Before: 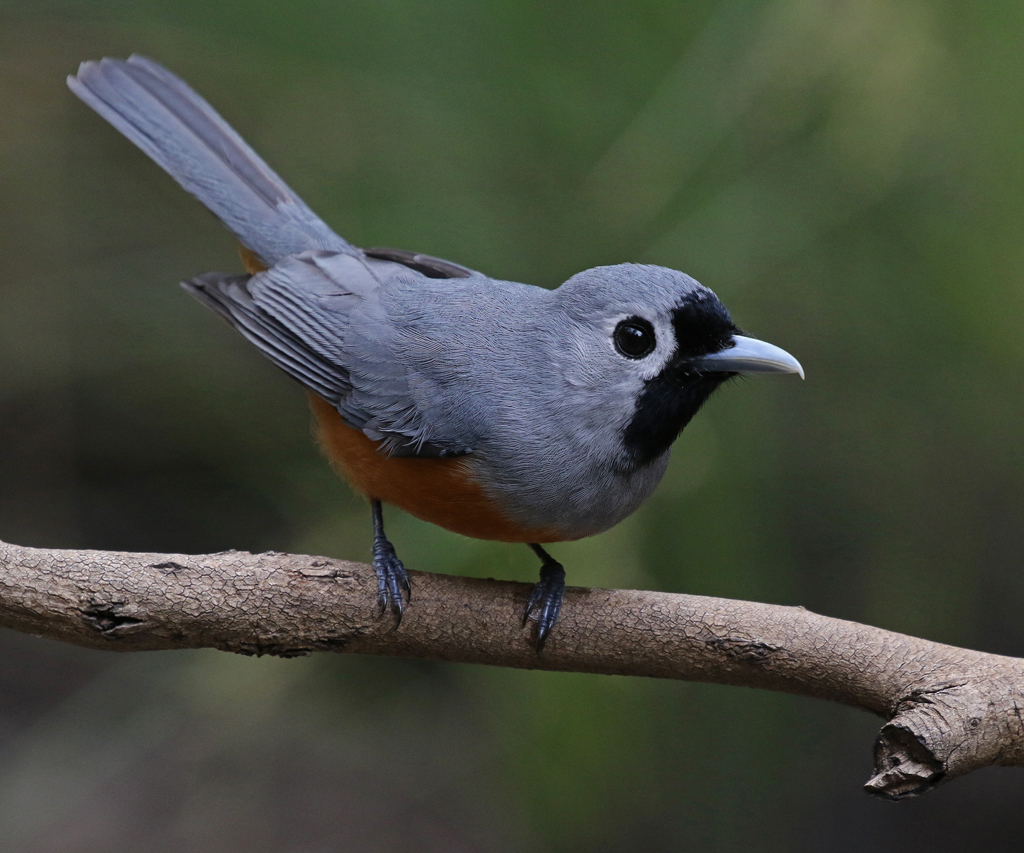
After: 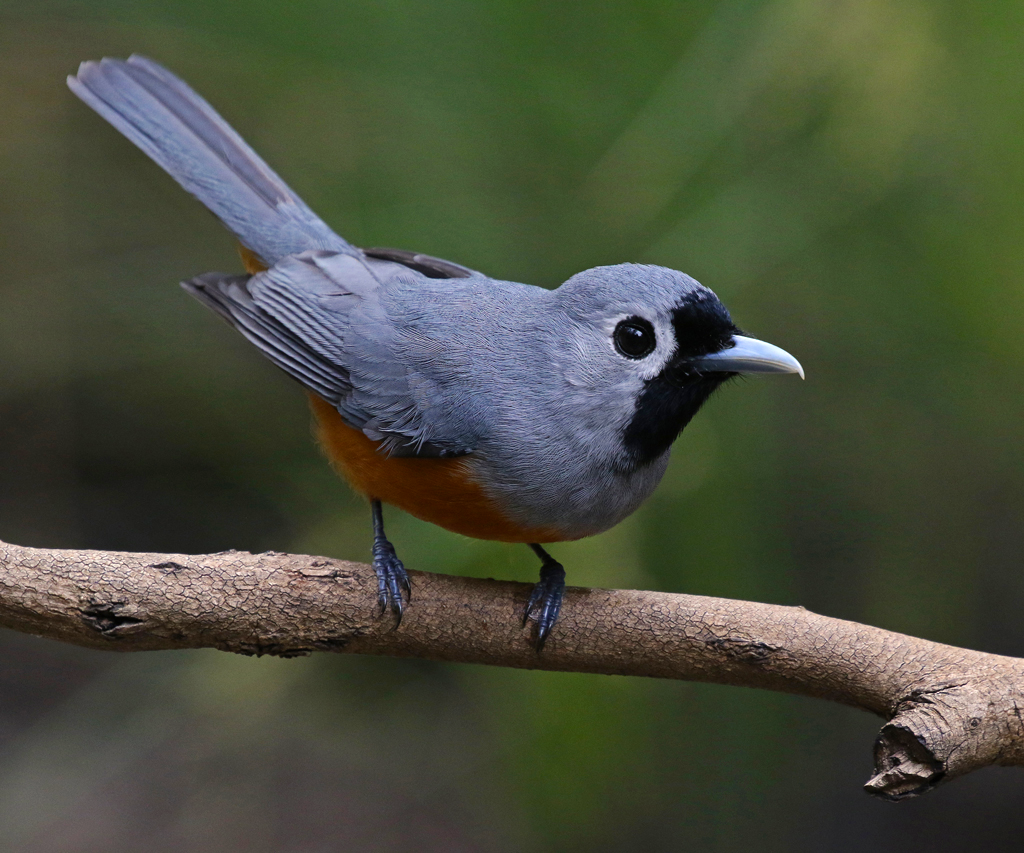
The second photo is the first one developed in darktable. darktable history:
color balance rgb: highlights gain › chroma 2.048%, highlights gain › hue 74.03°, perceptual saturation grading › global saturation 19.412%, perceptual brilliance grading › highlights 8.556%, perceptual brilliance grading › mid-tones 3.205%, perceptual brilliance grading › shadows 1.515%, global vibrance 20%
